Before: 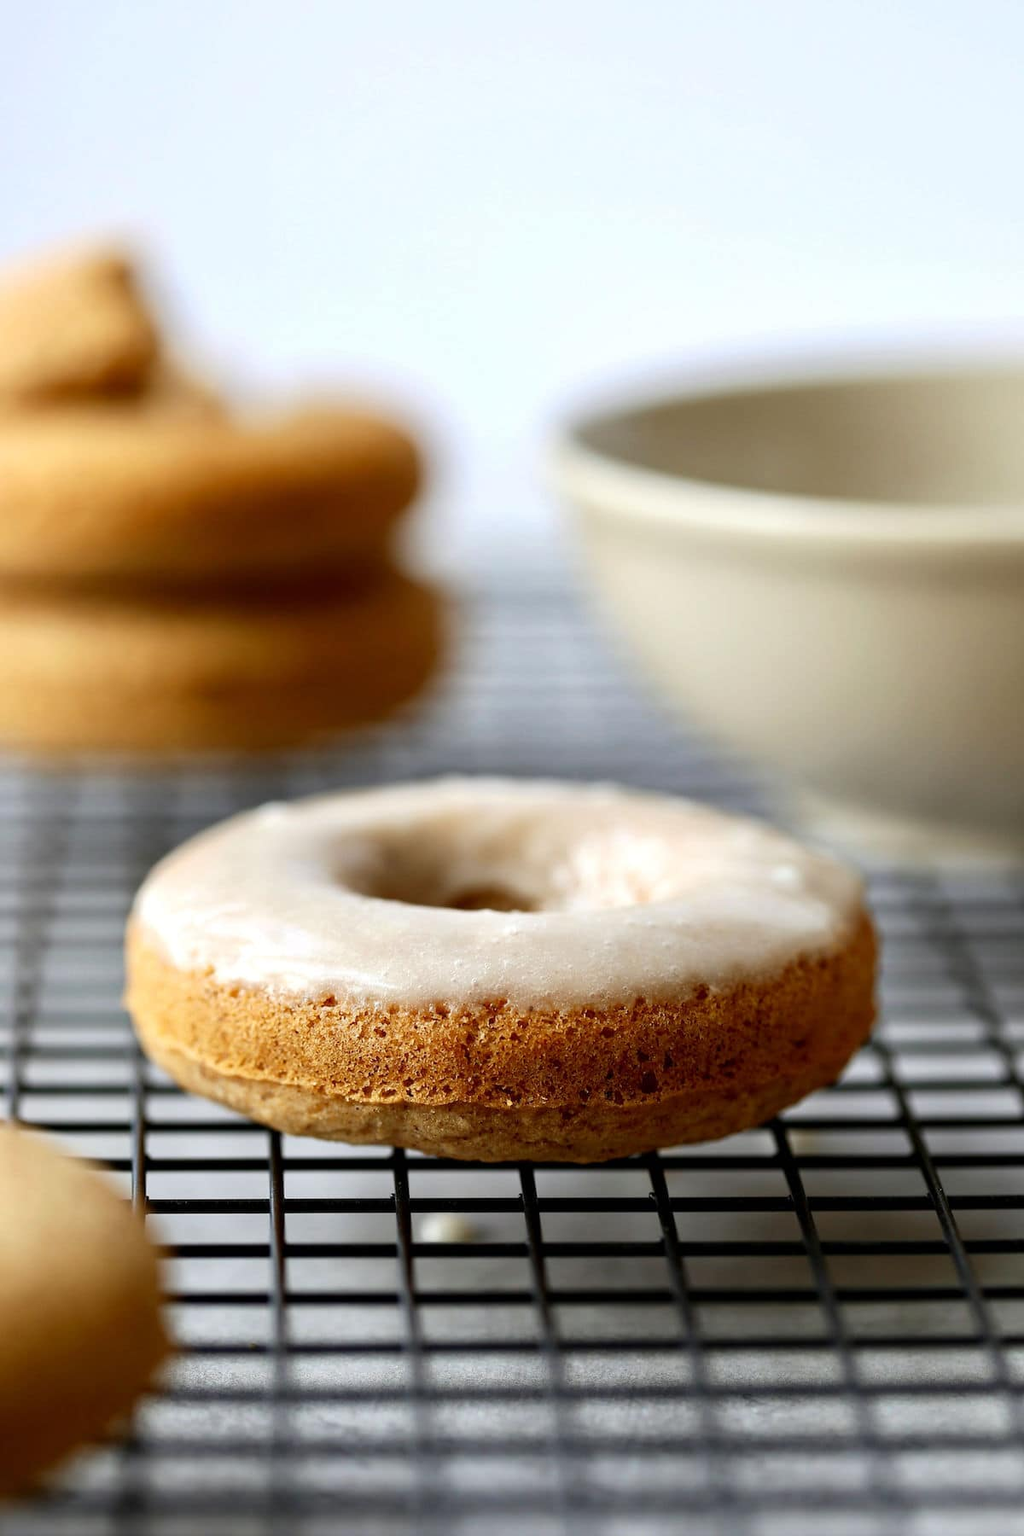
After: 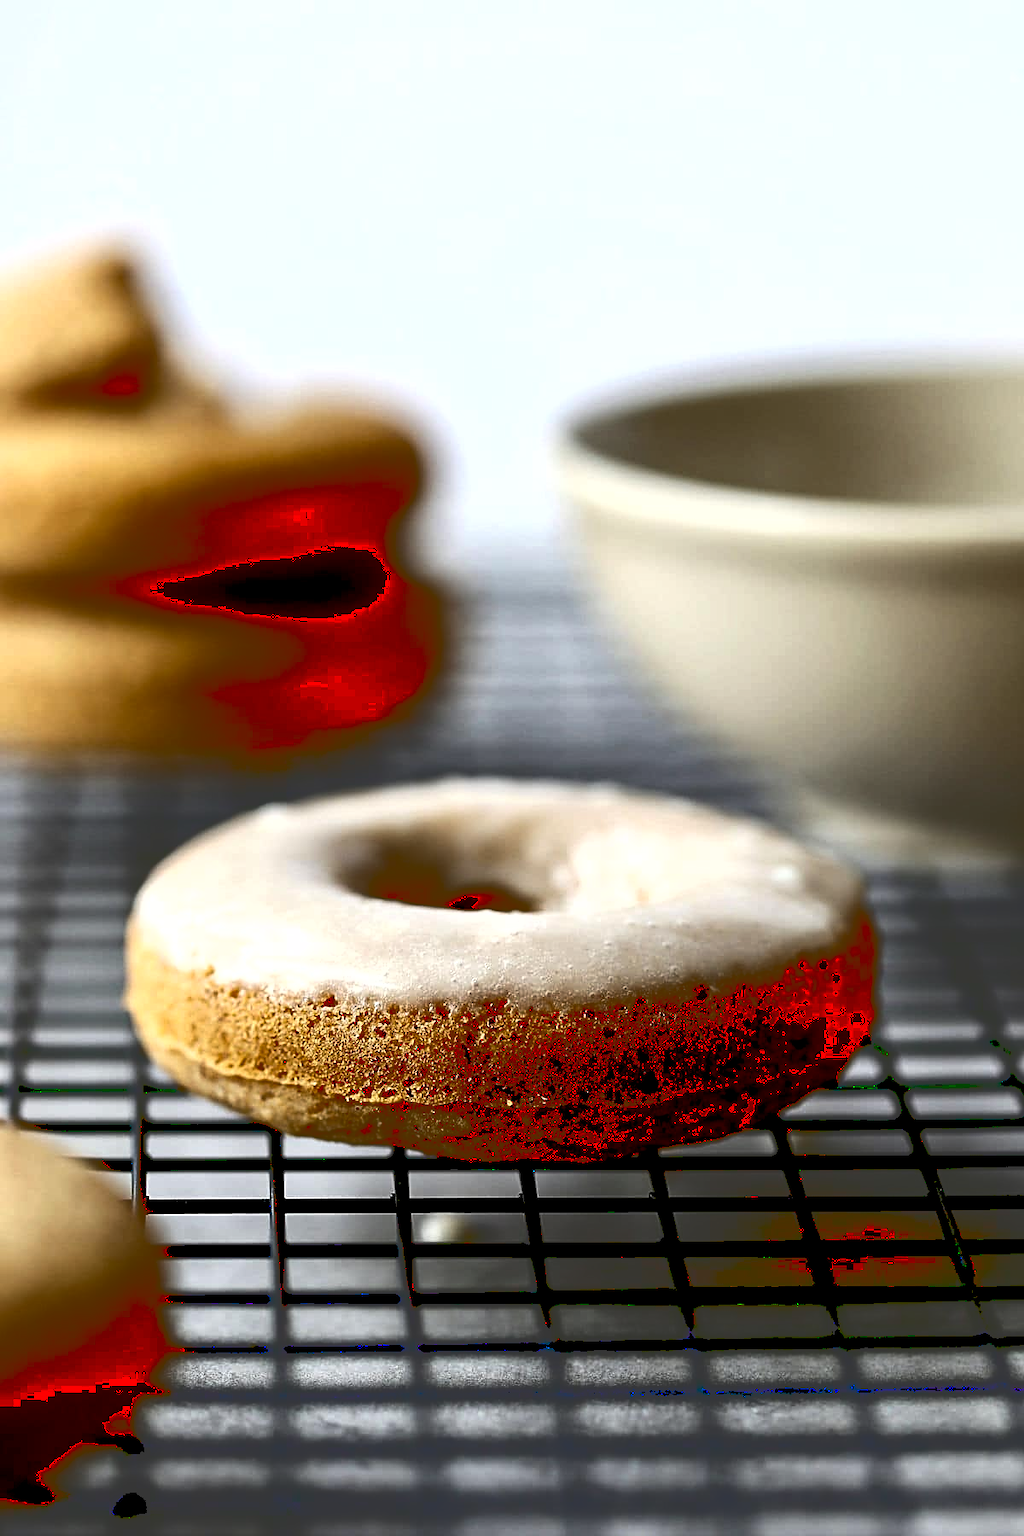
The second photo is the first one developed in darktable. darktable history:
exposure: black level correction 0.028, exposure -0.073 EV, compensate highlight preservation false
sharpen: on, module defaults
base curve: curves: ch0 [(0, 0.036) (0.083, 0.04) (0.804, 1)]
